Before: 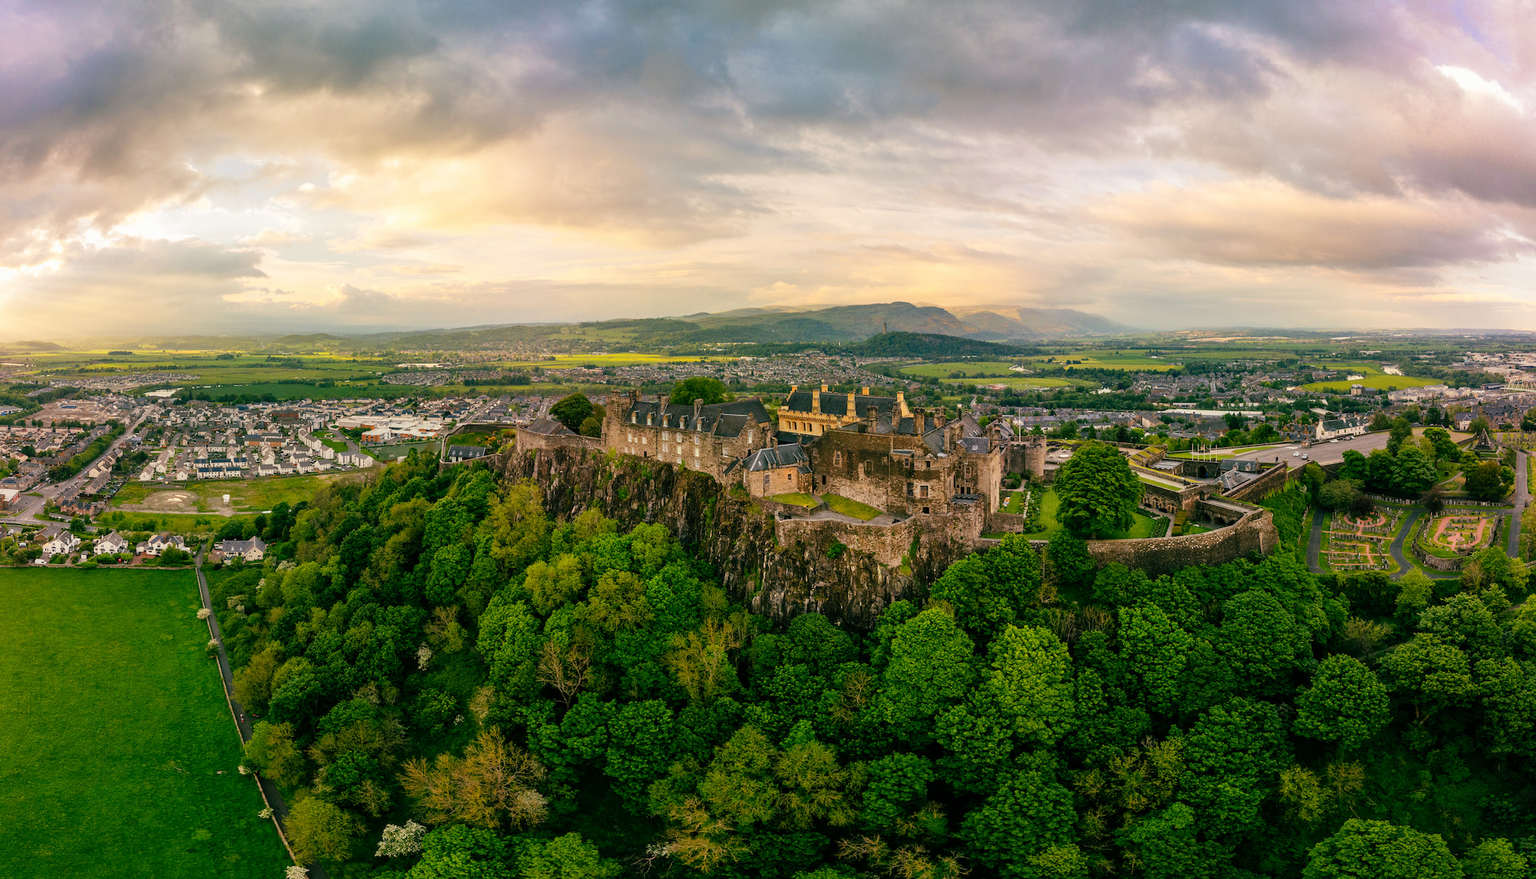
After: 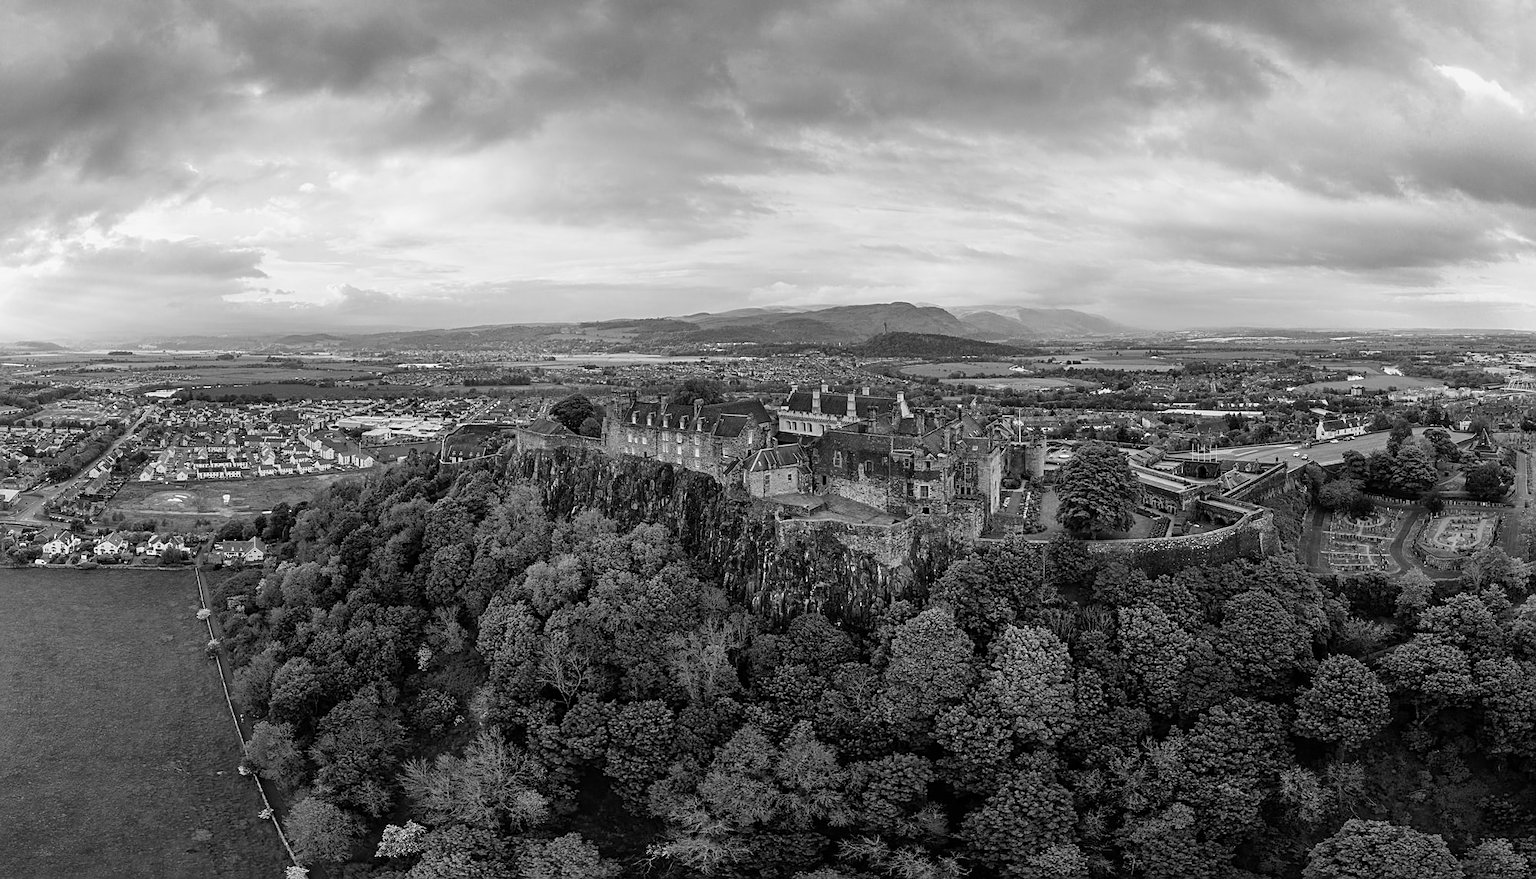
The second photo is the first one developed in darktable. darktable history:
monochrome: a -35.87, b 49.73, size 1.7
sharpen: on, module defaults
